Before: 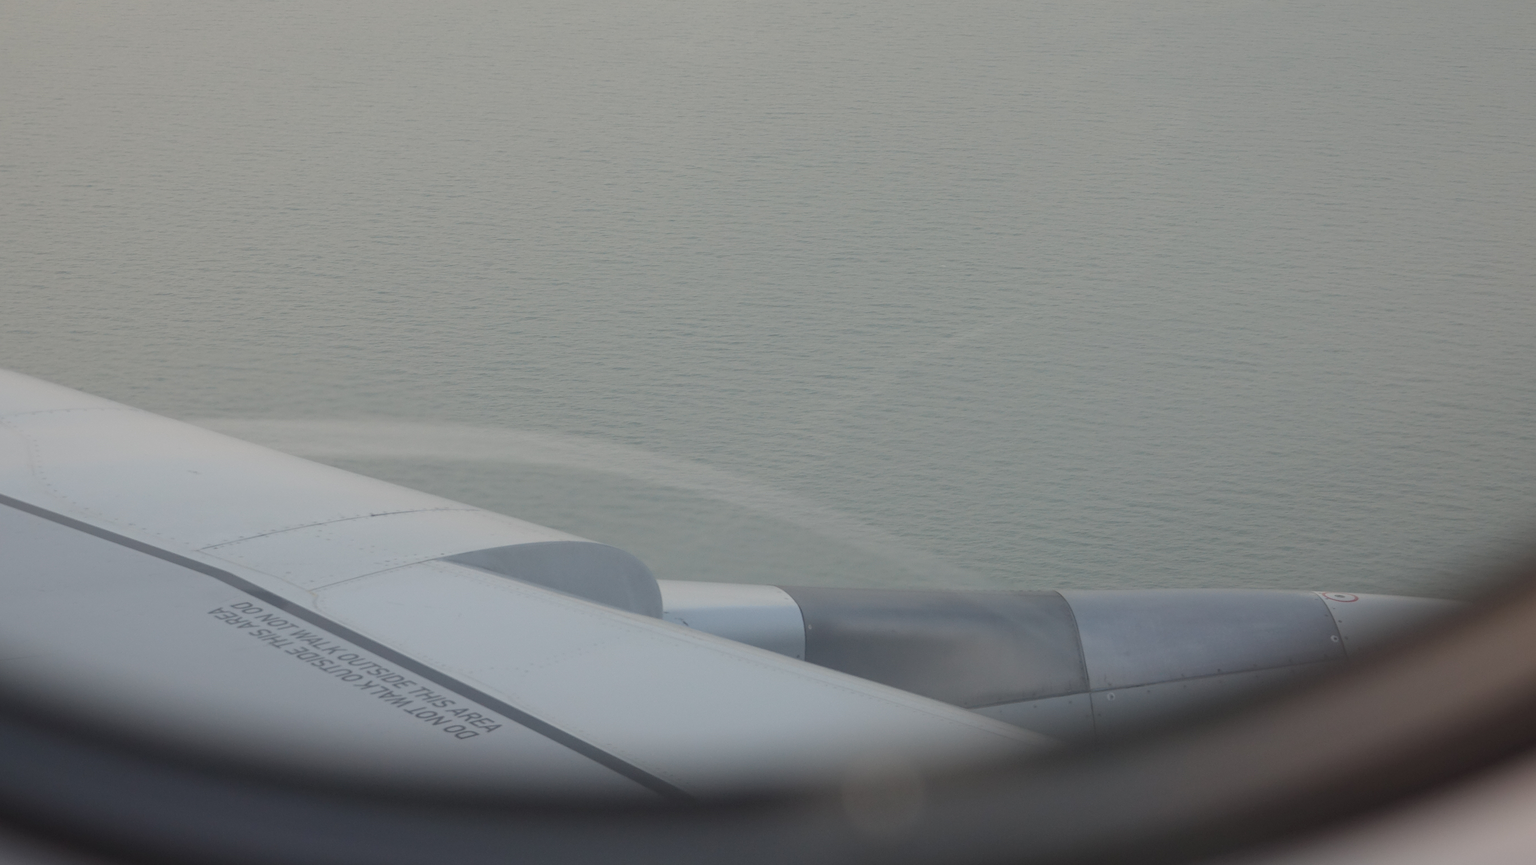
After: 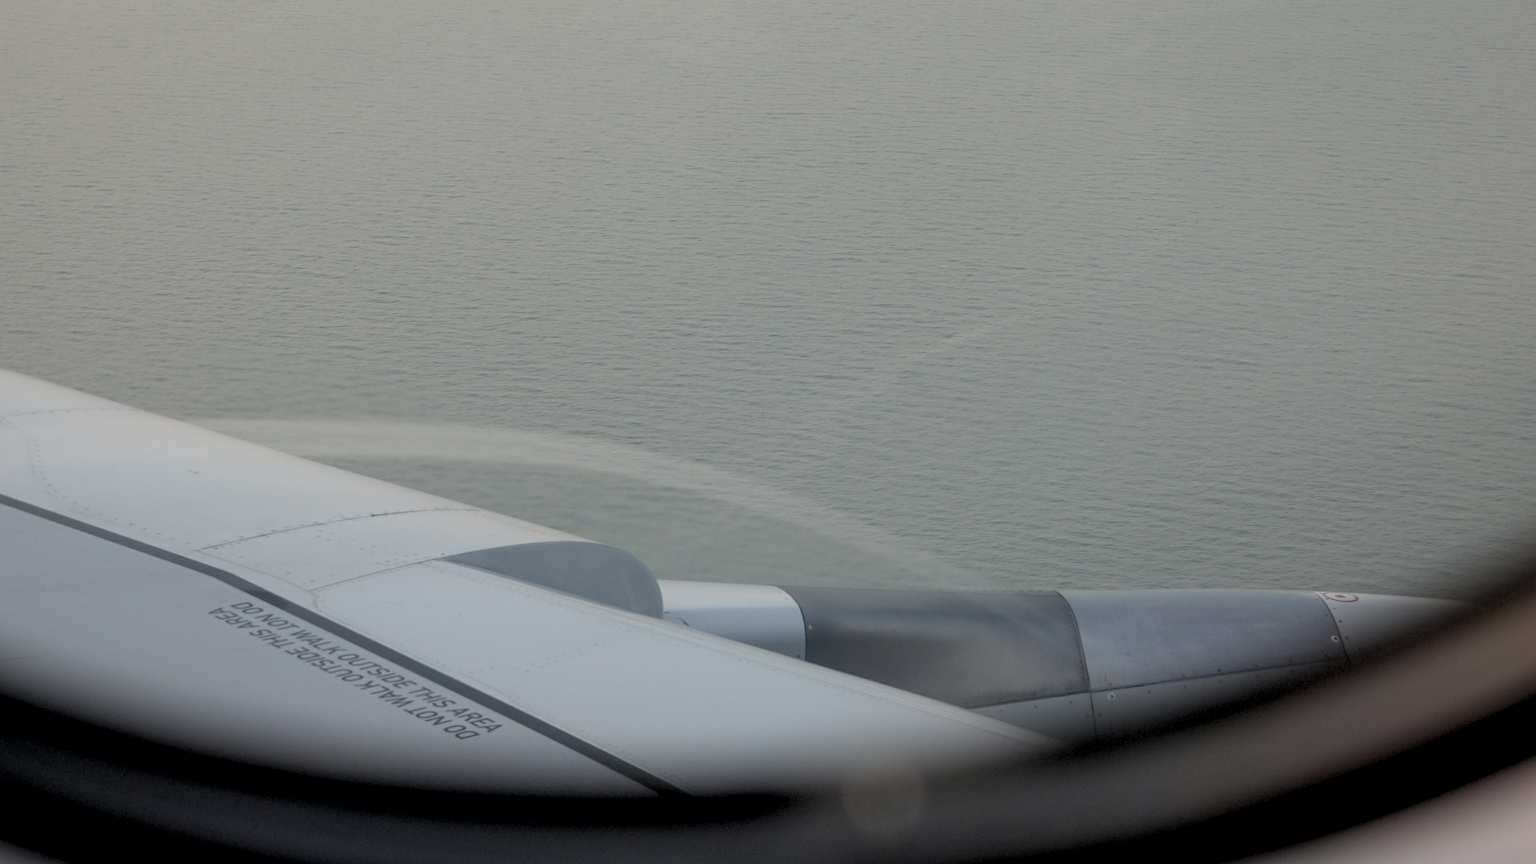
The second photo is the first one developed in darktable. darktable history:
rgb levels: levels [[0.034, 0.472, 0.904], [0, 0.5, 1], [0, 0.5, 1]]
local contrast: on, module defaults
